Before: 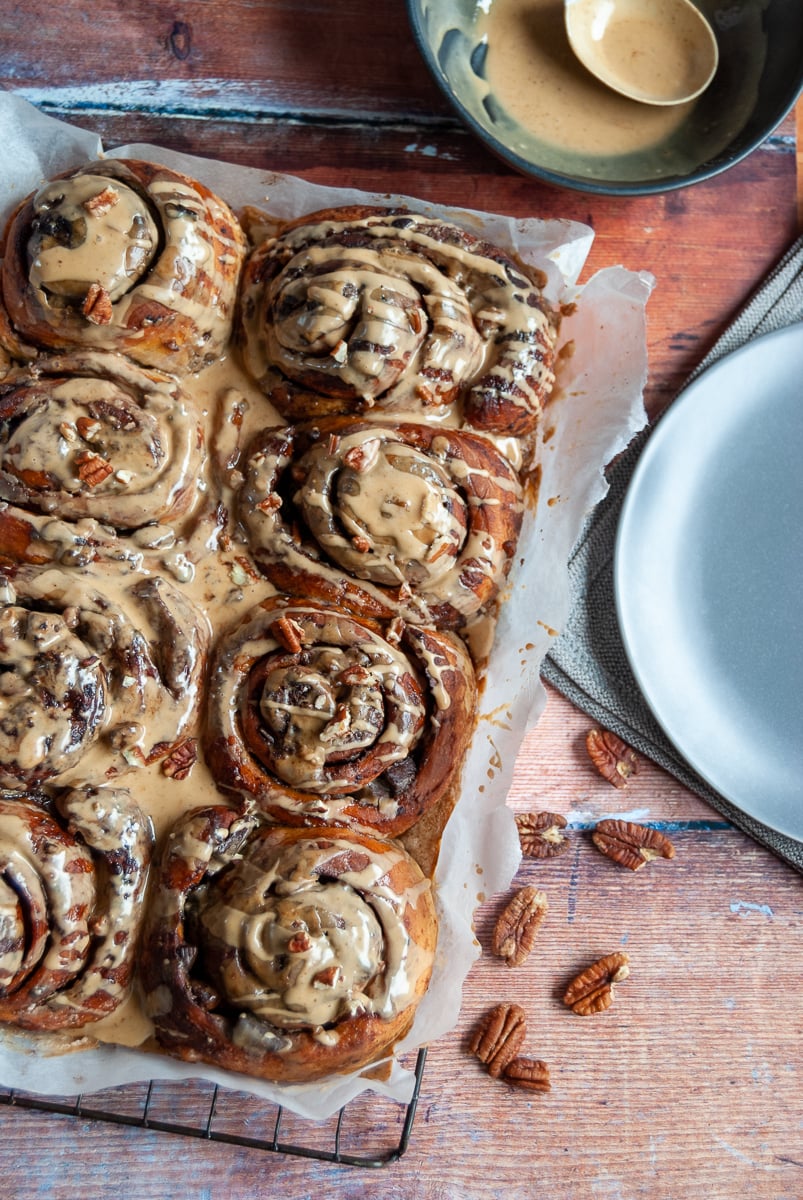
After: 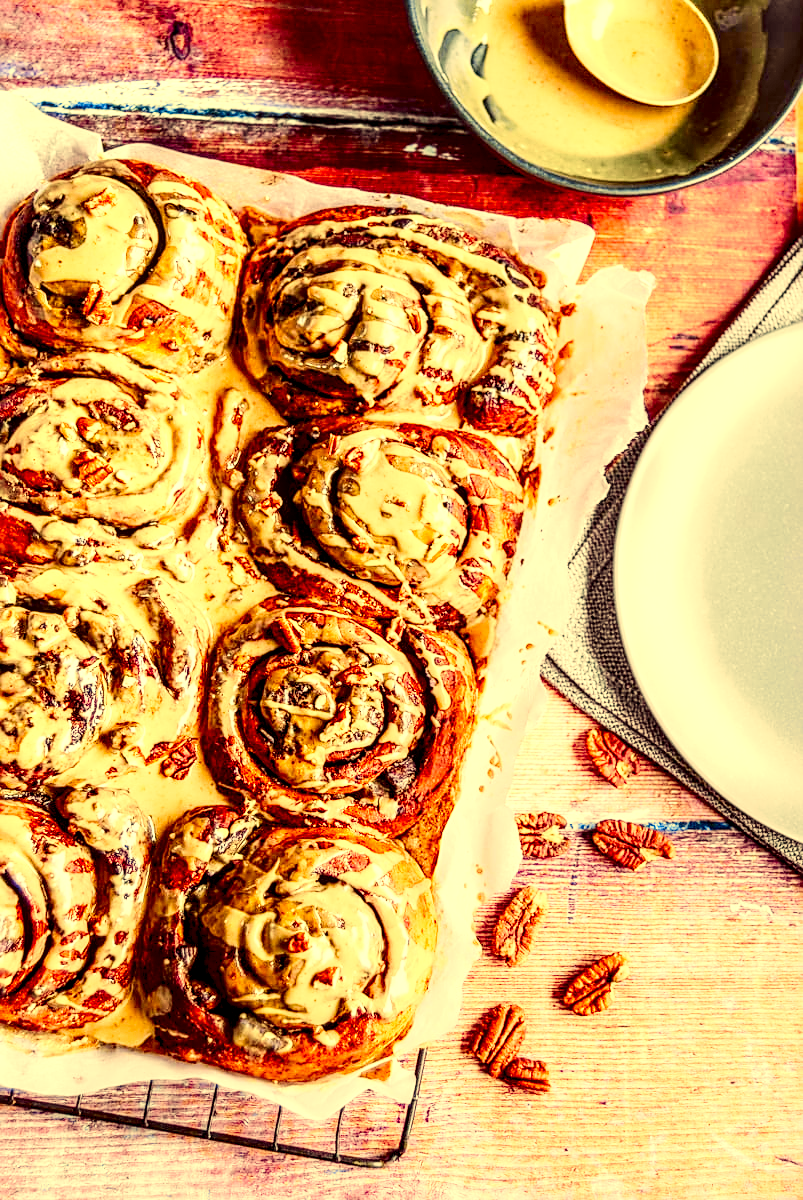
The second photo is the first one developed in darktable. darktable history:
tone curve: curves: ch0 [(0, 0.11) (0.181, 0.223) (0.405, 0.46) (0.456, 0.528) (0.634, 0.728) (0.877, 0.89) (0.984, 0.935)]; ch1 [(0, 0.052) (0.443, 0.43) (0.492, 0.485) (0.566, 0.579) (0.595, 0.625) (0.608, 0.654) (0.65, 0.708) (1, 0.961)]; ch2 [(0, 0) (0.33, 0.301) (0.421, 0.443) (0.447, 0.489) (0.495, 0.492) (0.537, 0.57) (0.586, 0.591) (0.663, 0.686) (1, 1)], color space Lab, independent channels, preserve colors none
color balance rgb: perceptual saturation grading › global saturation 20%, perceptual saturation grading › highlights -25.601%, perceptual saturation grading › shadows 49.873%
sharpen: on, module defaults
base curve: curves: ch0 [(0, 0) (0.204, 0.334) (0.55, 0.733) (1, 1)], preserve colors none
exposure: exposure 0.64 EV, compensate highlight preservation false
levels: levels [0.073, 0.497, 0.972]
color correction: highlights a* 10.05, highlights b* 38.77, shadows a* 13.85, shadows b* 3.39
local contrast: highlights 21%, detail 196%
